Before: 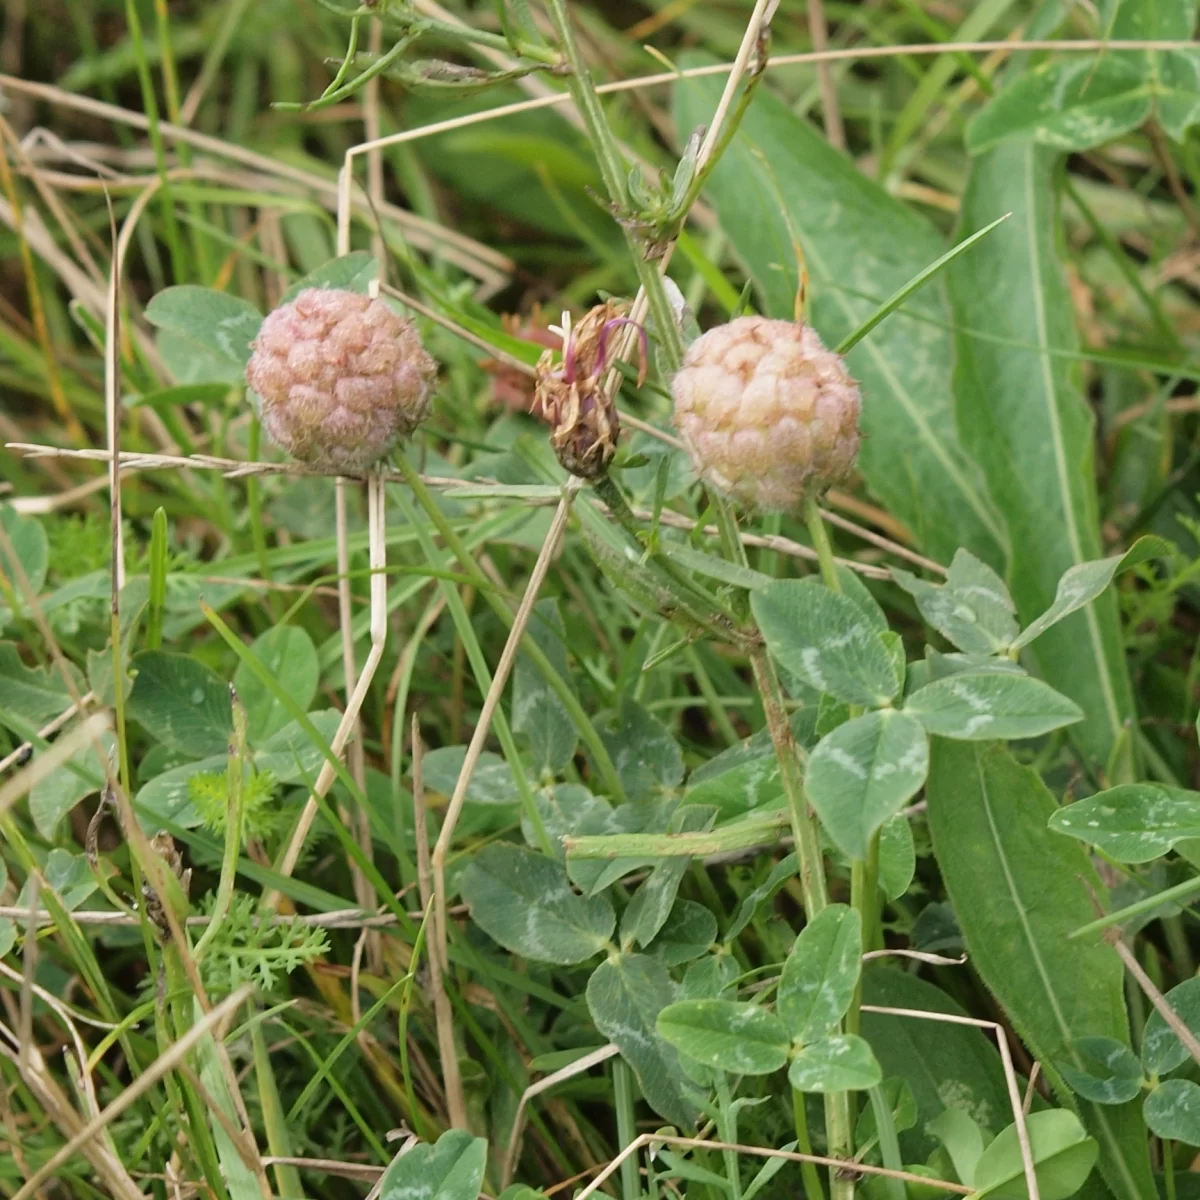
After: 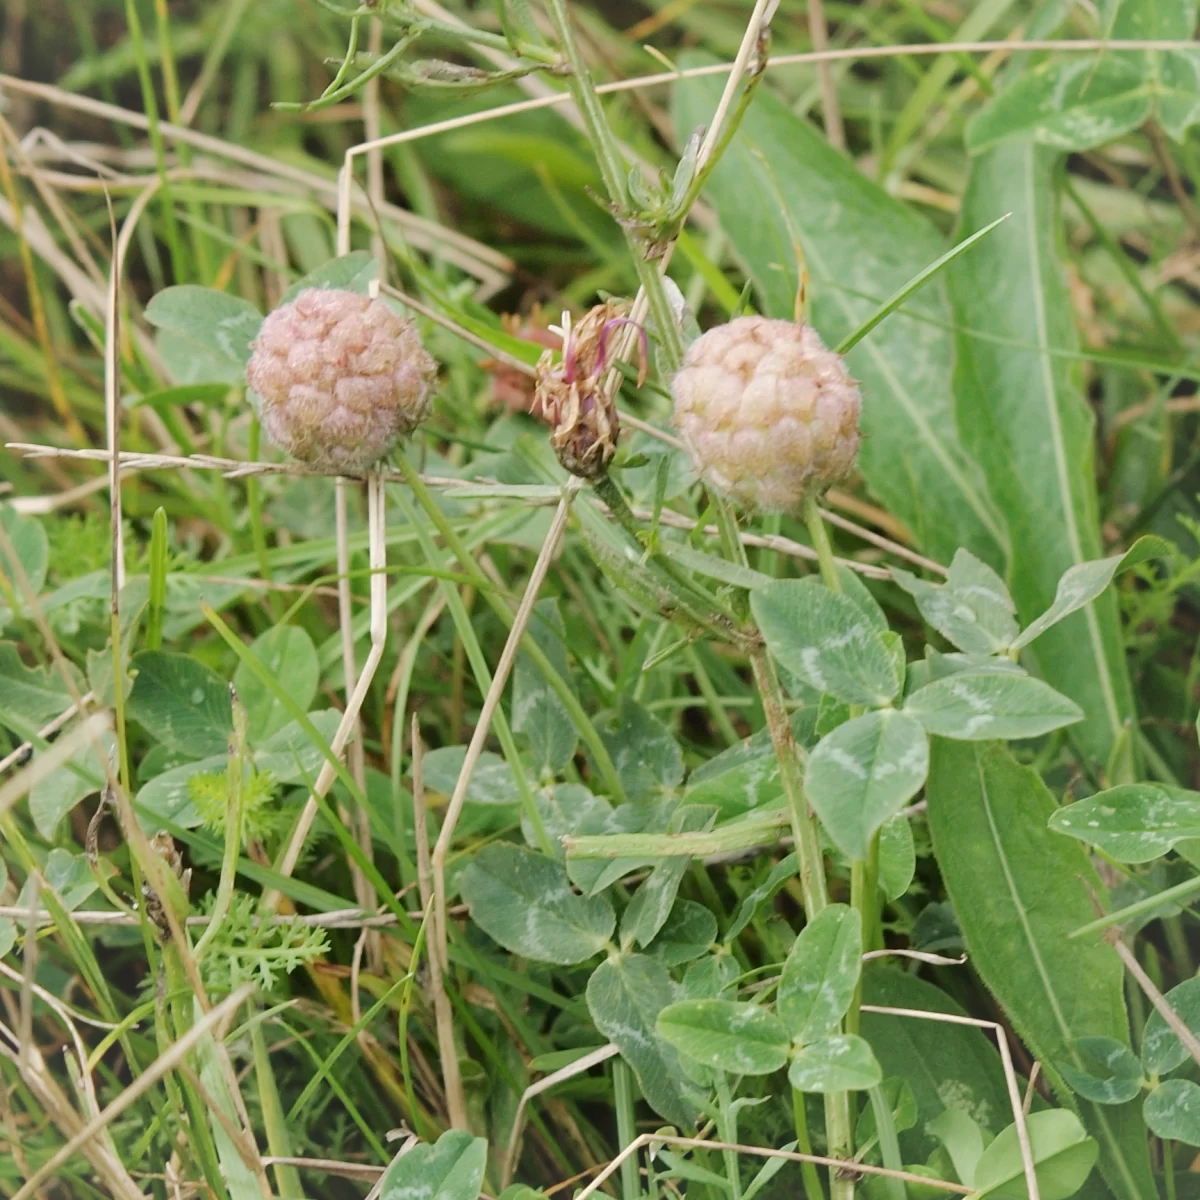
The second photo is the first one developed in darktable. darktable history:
vignetting: brightness 0.032, saturation -0.001, automatic ratio true
base curve: curves: ch0 [(0, 0) (0.262, 0.32) (0.722, 0.705) (1, 1)], preserve colors none
